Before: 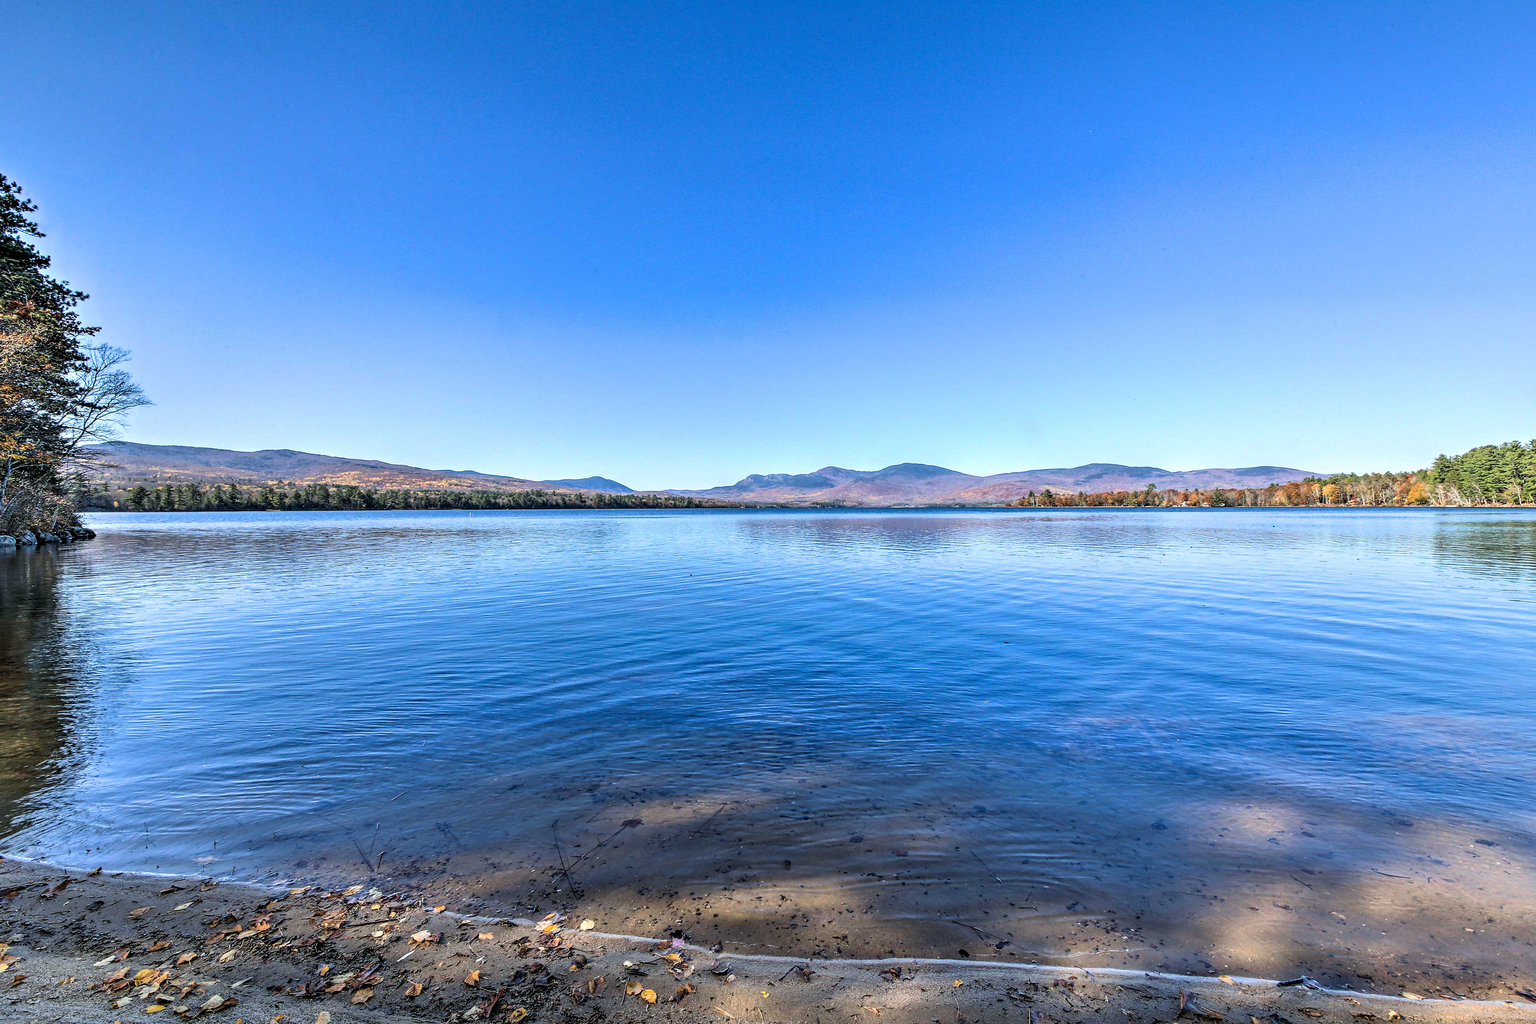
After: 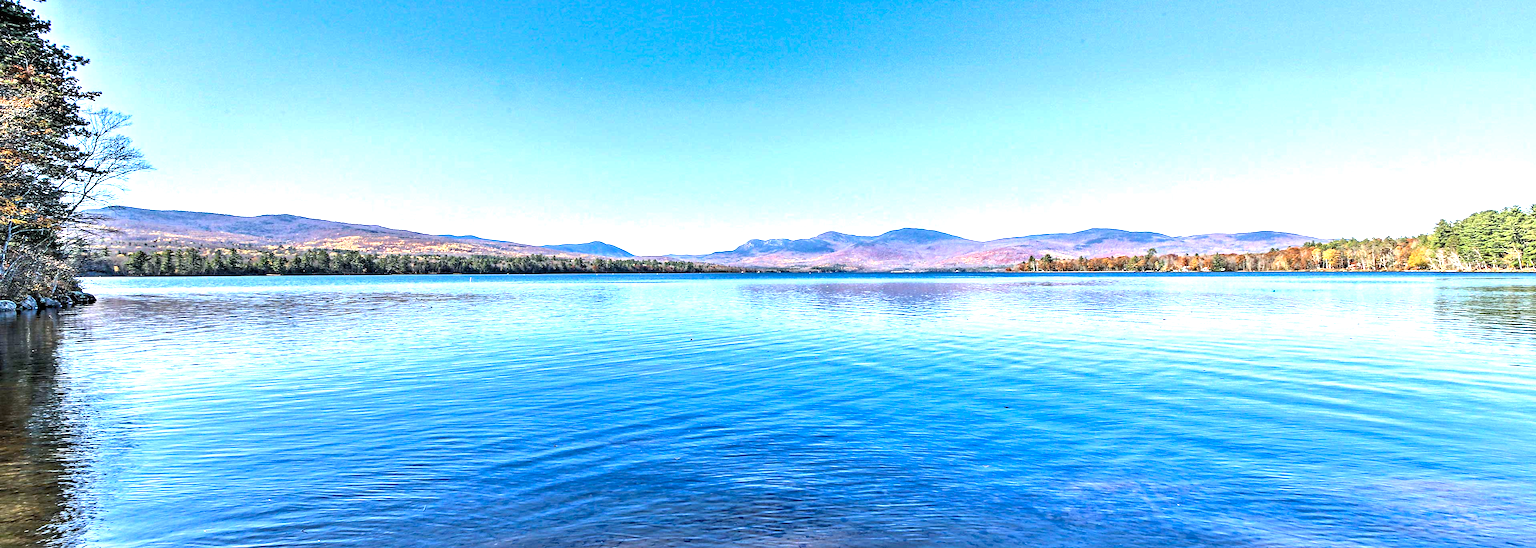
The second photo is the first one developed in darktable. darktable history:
crop and rotate: top 23.043%, bottom 23.437%
white balance: emerald 1
exposure: black level correction 0, exposure 1 EV, compensate highlight preservation false
haze removal: strength 0.29, distance 0.25, compatibility mode true, adaptive false
